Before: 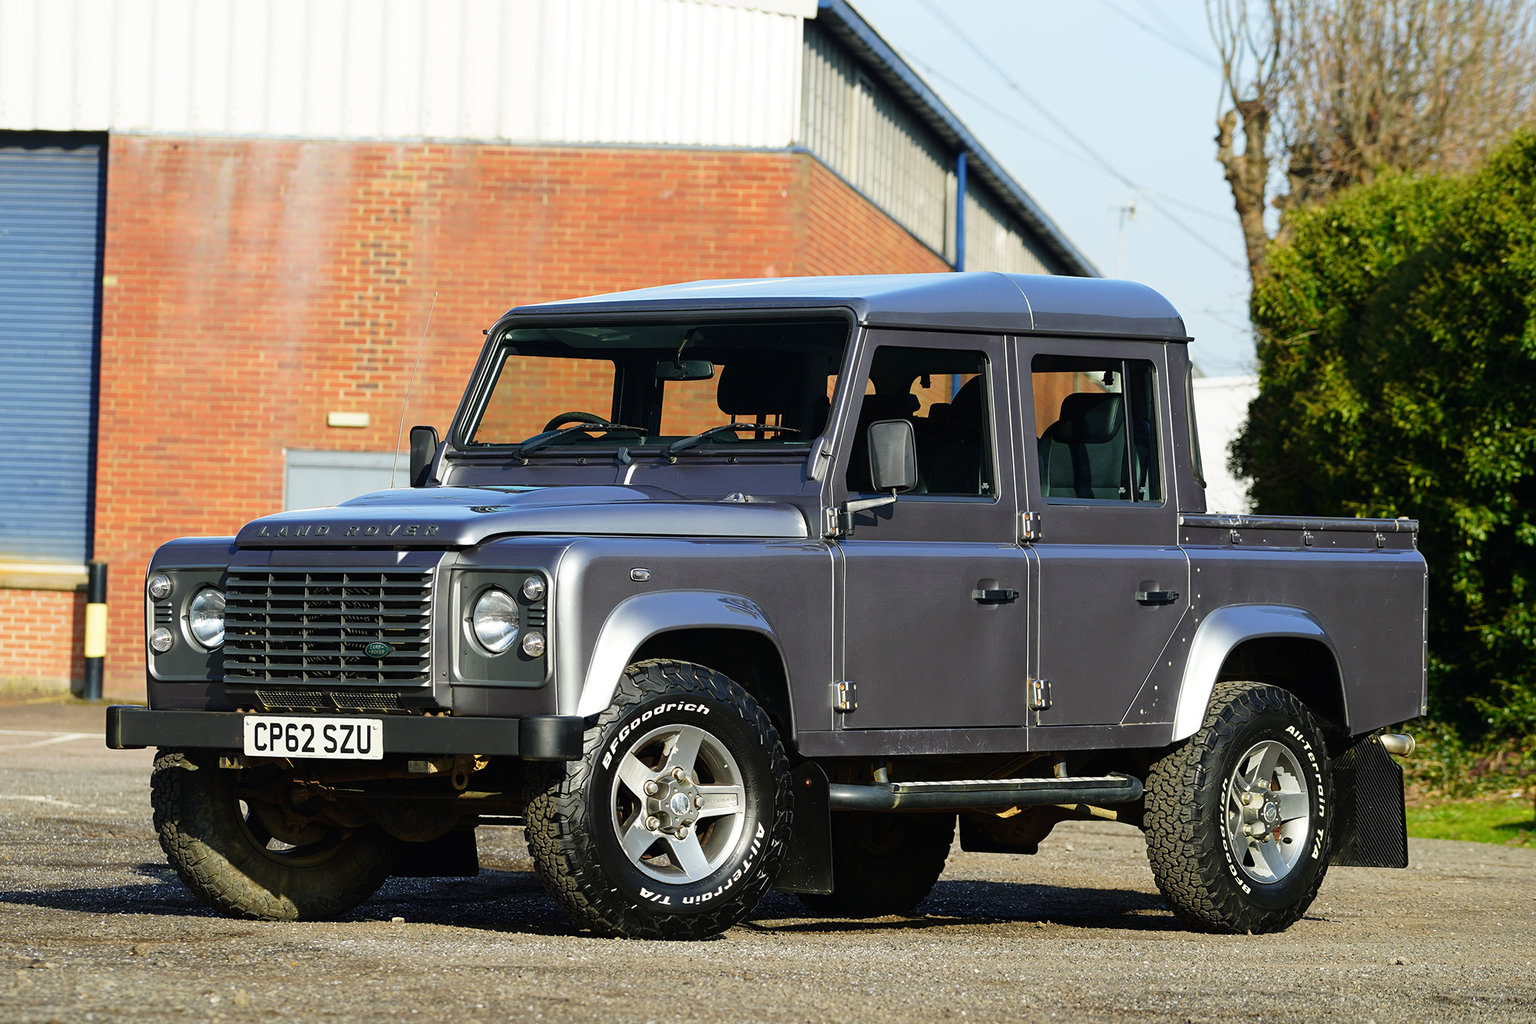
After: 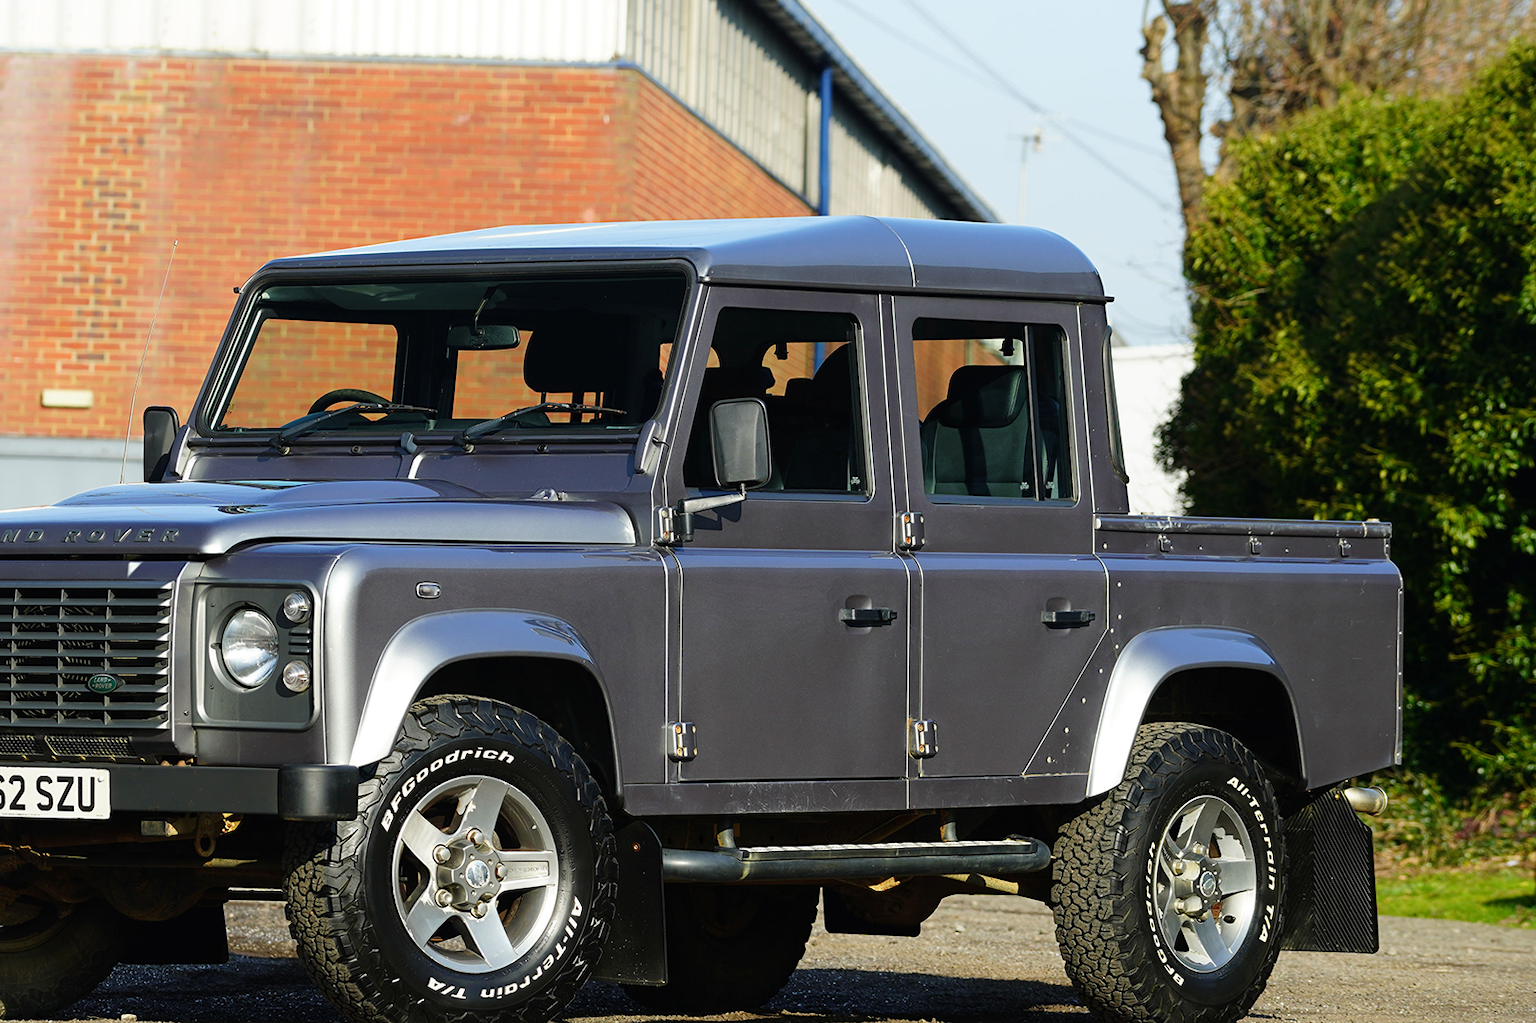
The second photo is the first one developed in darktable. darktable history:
exposure: compensate exposure bias true, compensate highlight preservation false
crop: left 19.159%, top 9.58%, bottom 9.58%
